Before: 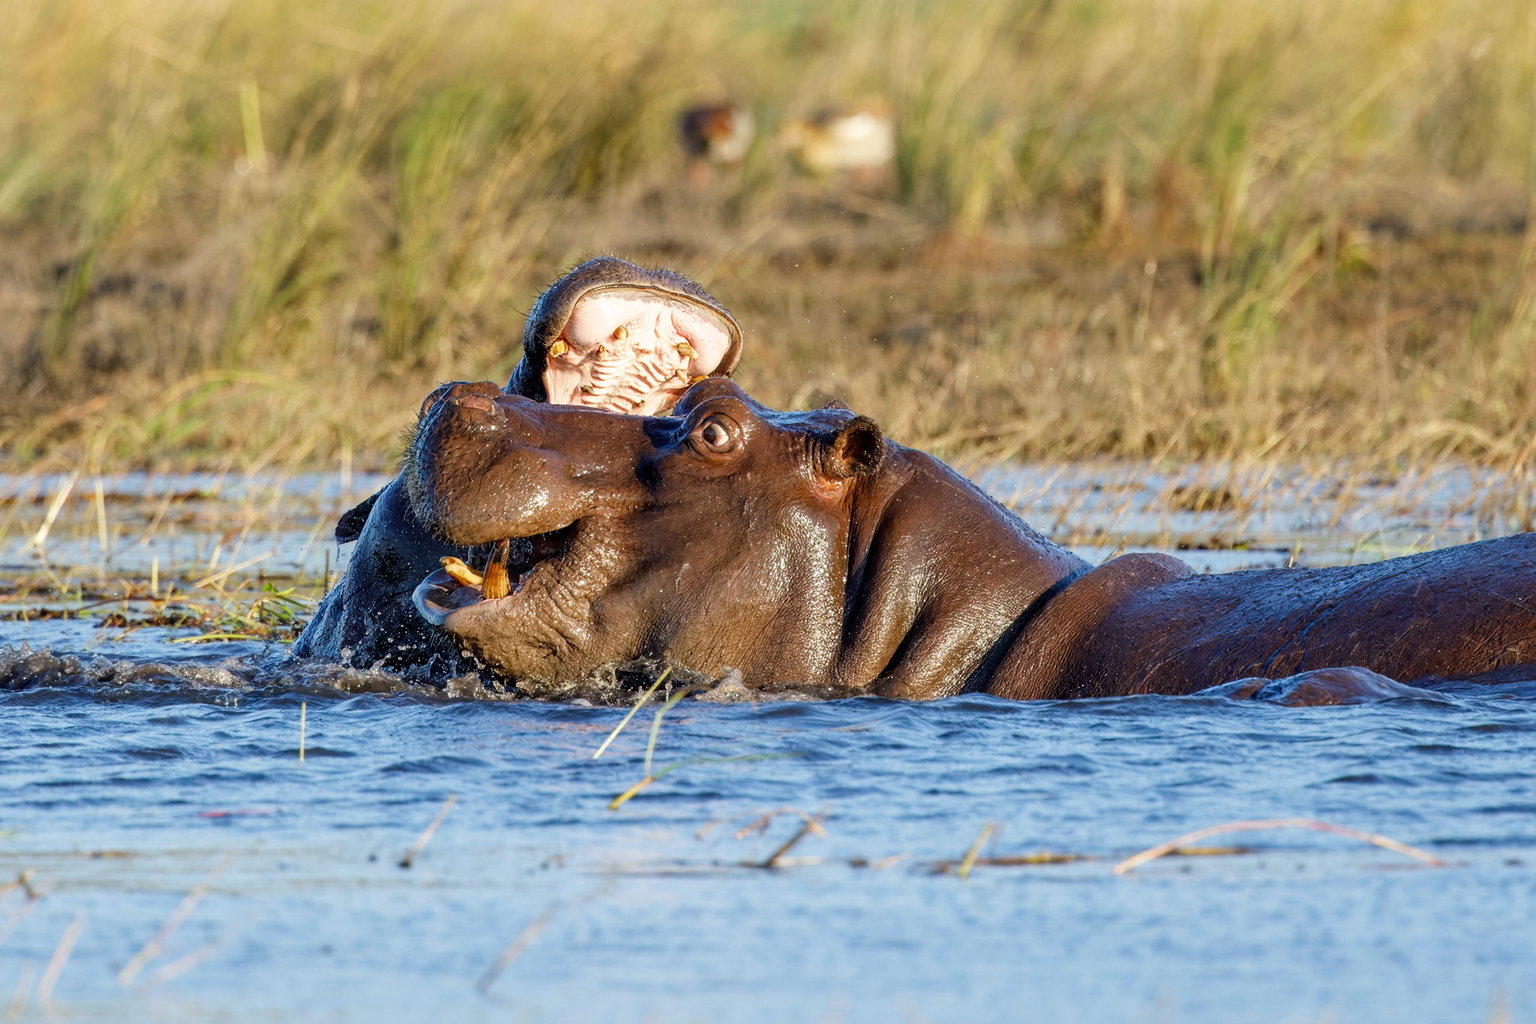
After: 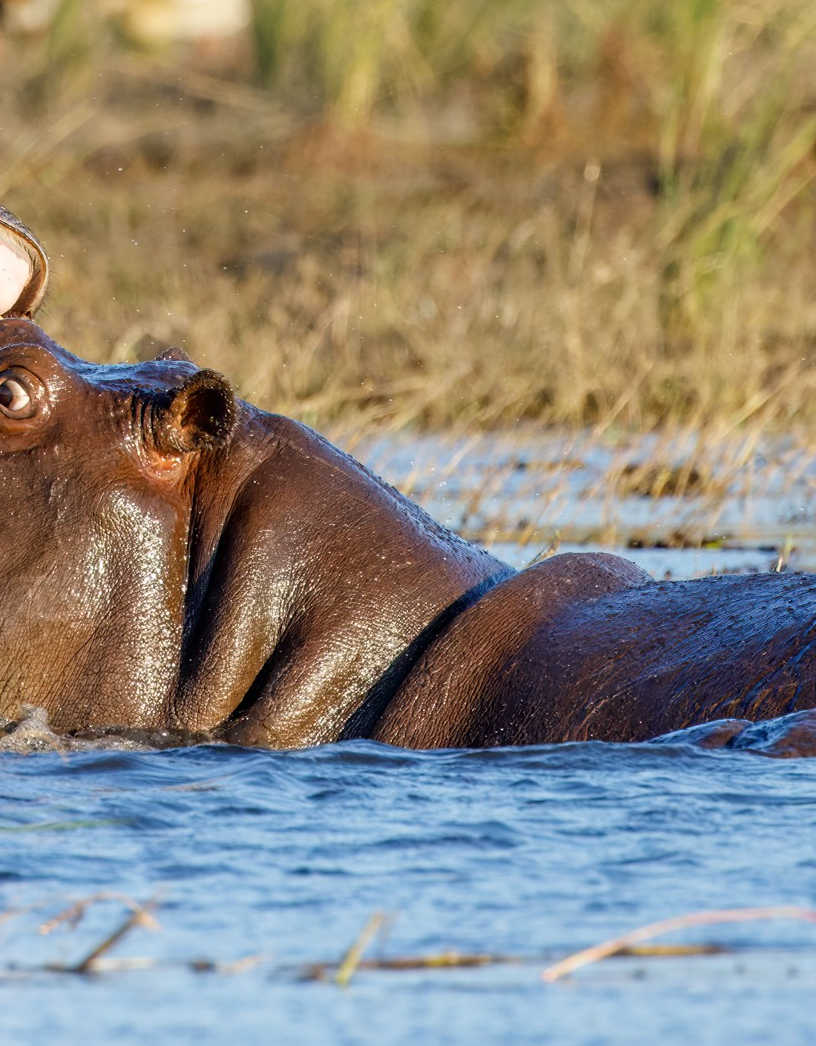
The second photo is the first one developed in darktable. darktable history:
crop: left 46.038%, top 13.553%, right 14.118%, bottom 9.847%
levels: levels [0, 0.498, 0.996]
